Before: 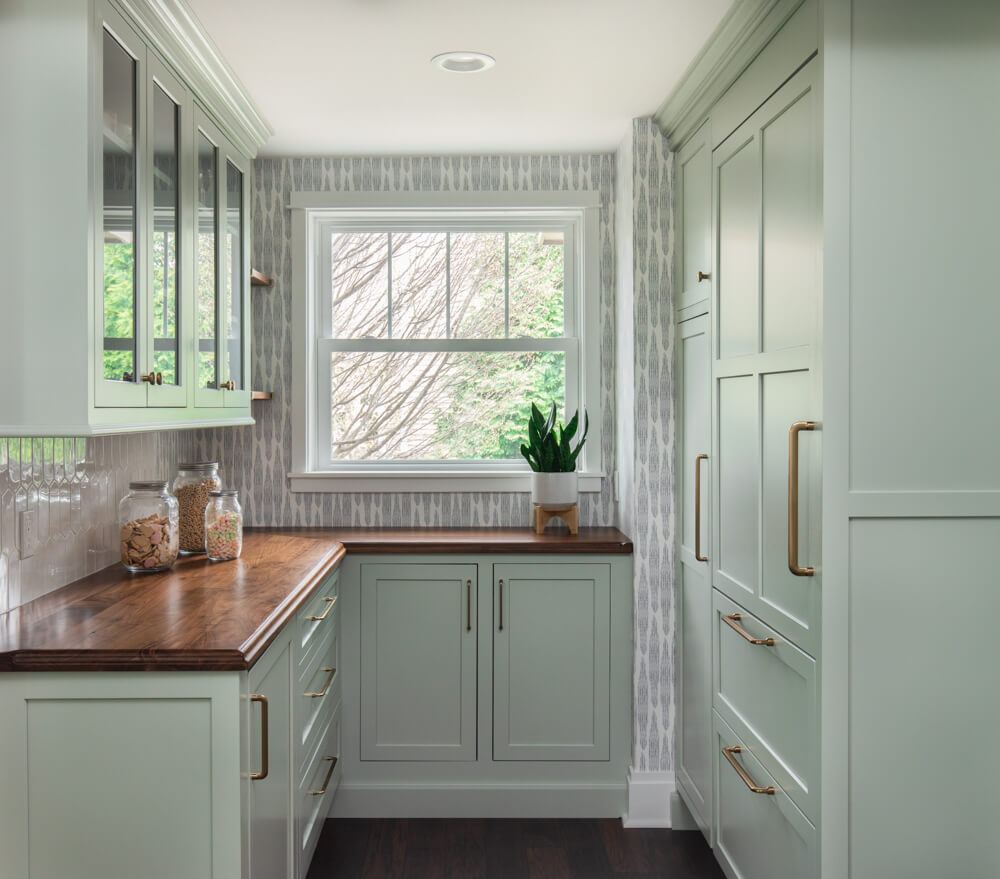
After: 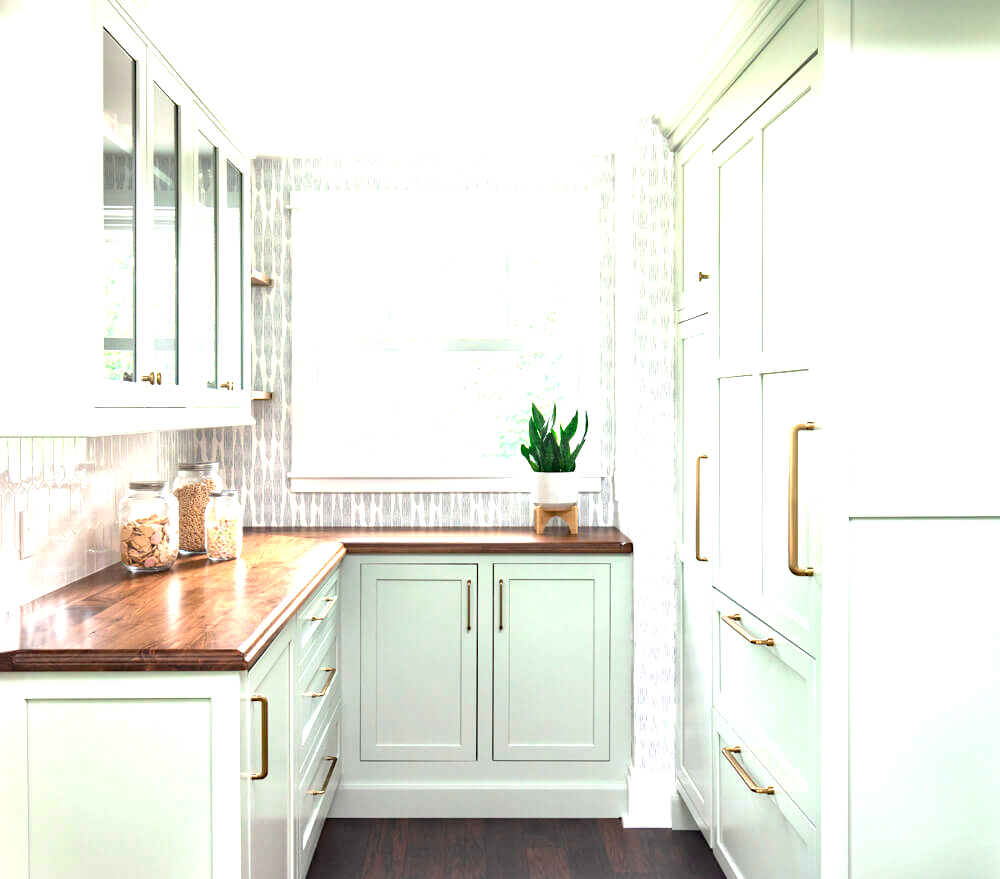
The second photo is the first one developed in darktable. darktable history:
exposure: exposure 1.997 EV, compensate highlight preservation false
haze removal: strength 0.132, distance 0.247, compatibility mode true, adaptive false
